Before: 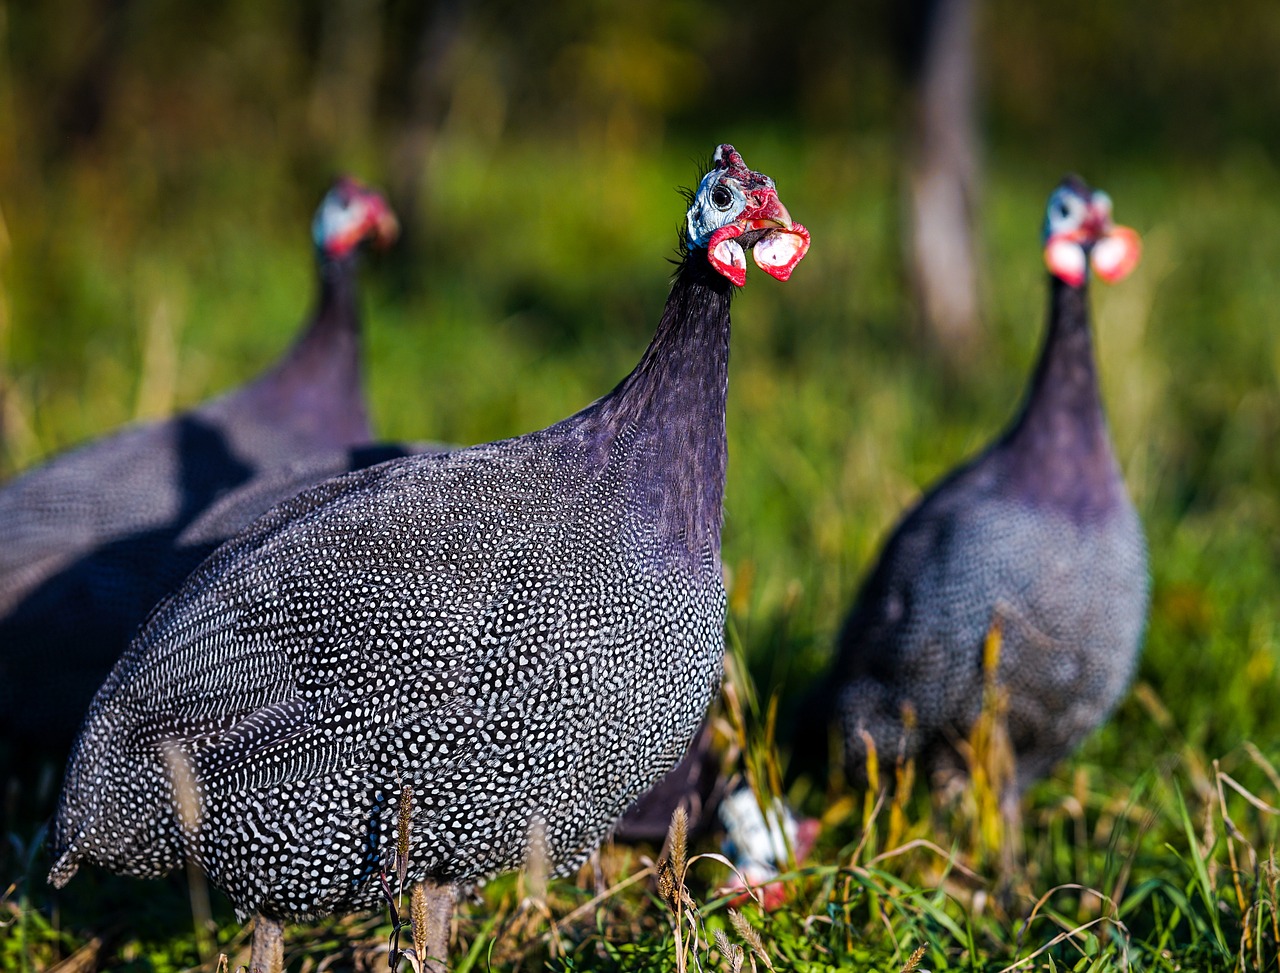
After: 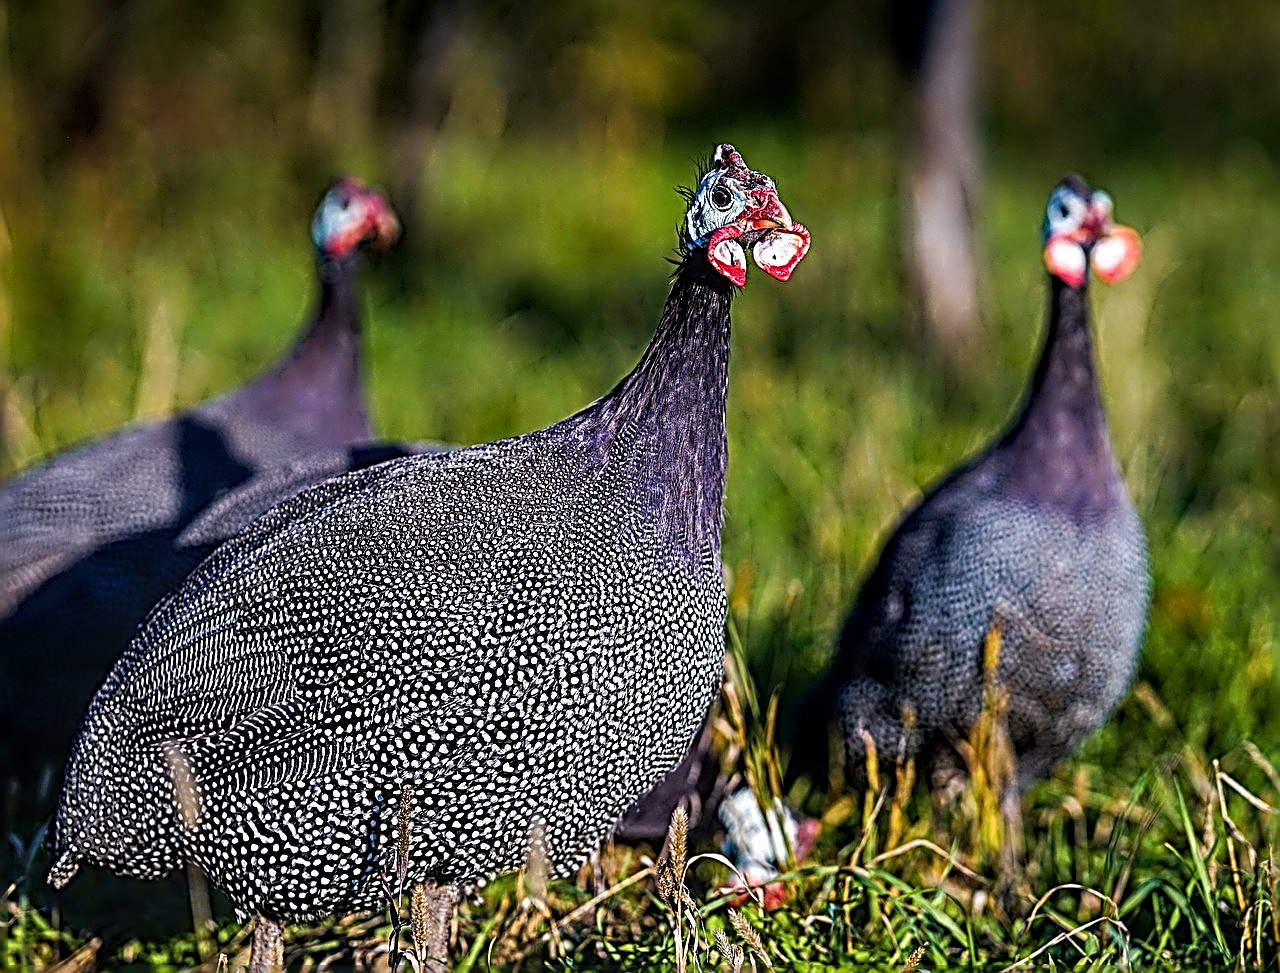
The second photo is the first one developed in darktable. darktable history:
rotate and perspective: crop left 0, crop top 0
local contrast: on, module defaults
sharpen: radius 3.158, amount 1.731
